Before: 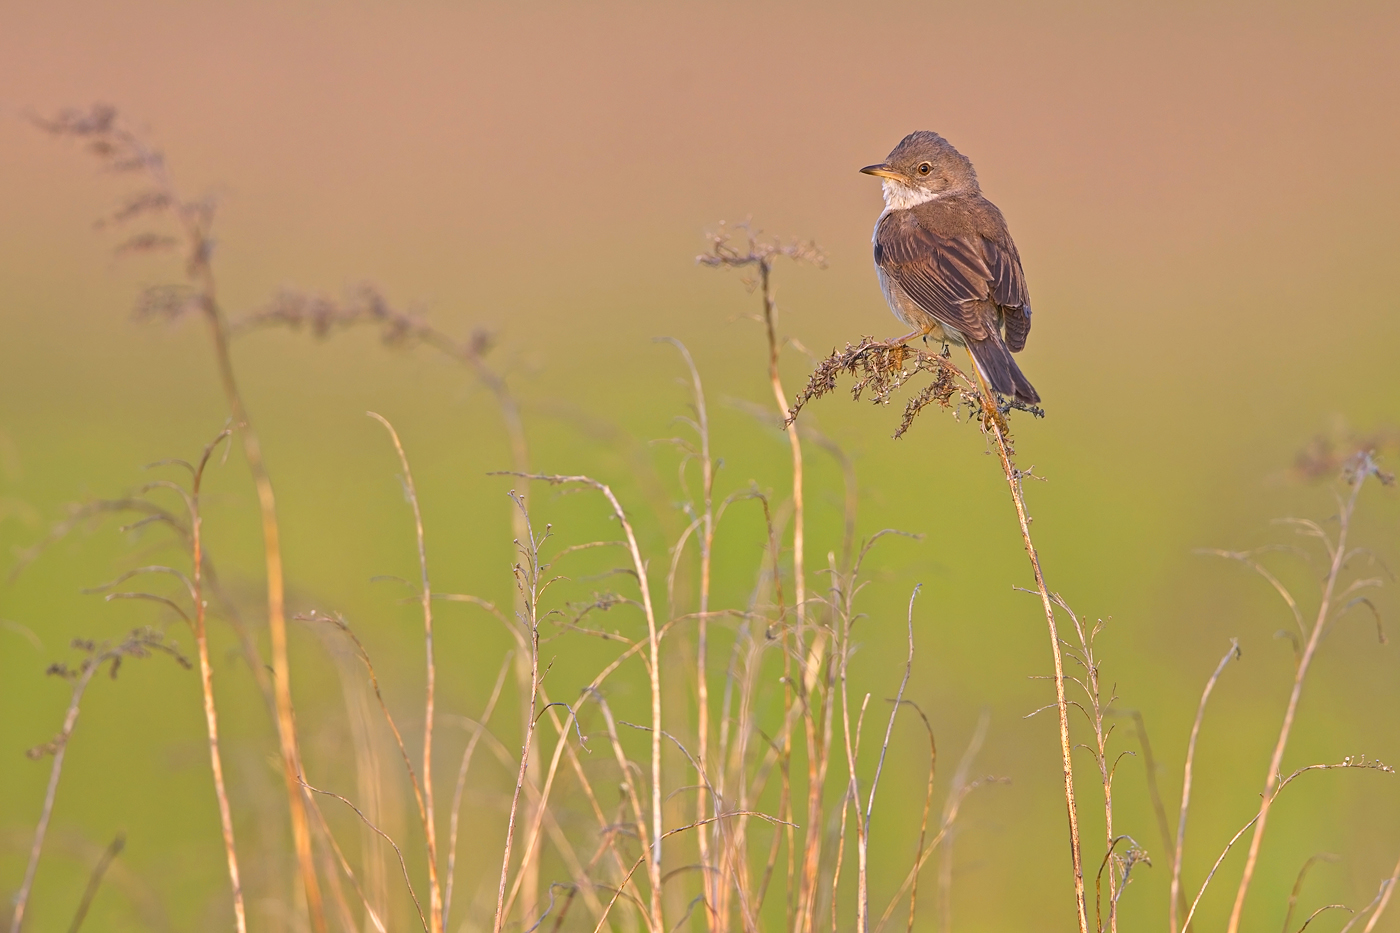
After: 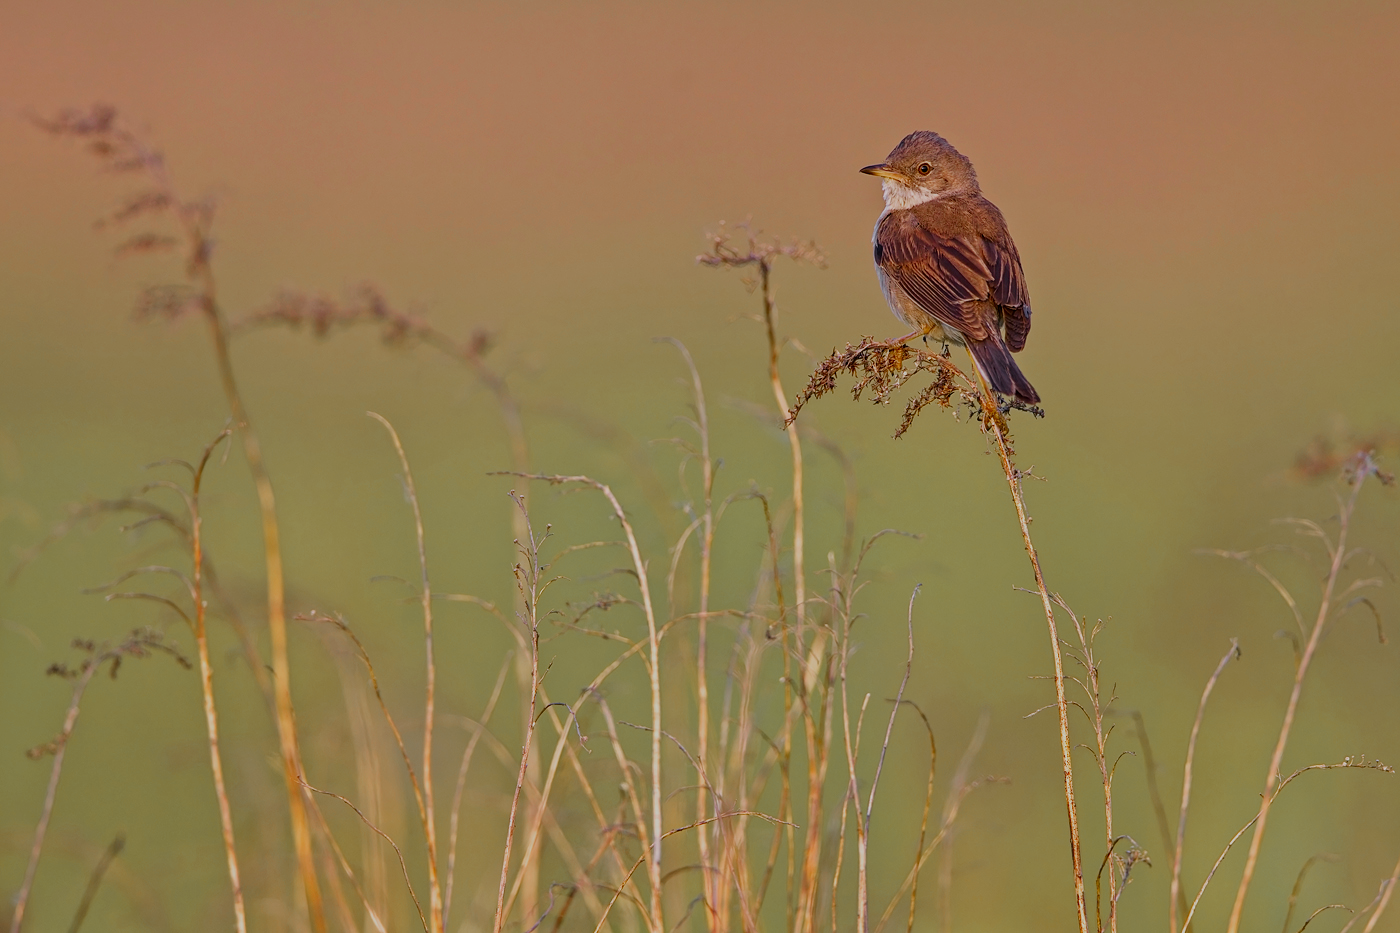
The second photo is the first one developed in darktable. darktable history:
color zones: curves: ch1 [(0, 0.679) (0.143, 0.647) (0.286, 0.261) (0.378, -0.011) (0.571, 0.396) (0.714, 0.399) (0.857, 0.406) (1, 0.679)]
local contrast: detail 110%
filmic rgb: middle gray luminance 29%, black relative exposure -10.3 EV, white relative exposure 5.5 EV, threshold 6 EV, target black luminance 0%, hardness 3.95, latitude 2.04%, contrast 1.132, highlights saturation mix 5%, shadows ↔ highlights balance 15.11%, add noise in highlights 0, preserve chrominance no, color science v3 (2019), use custom middle-gray values true, iterations of high-quality reconstruction 0, contrast in highlights soft, enable highlight reconstruction true
